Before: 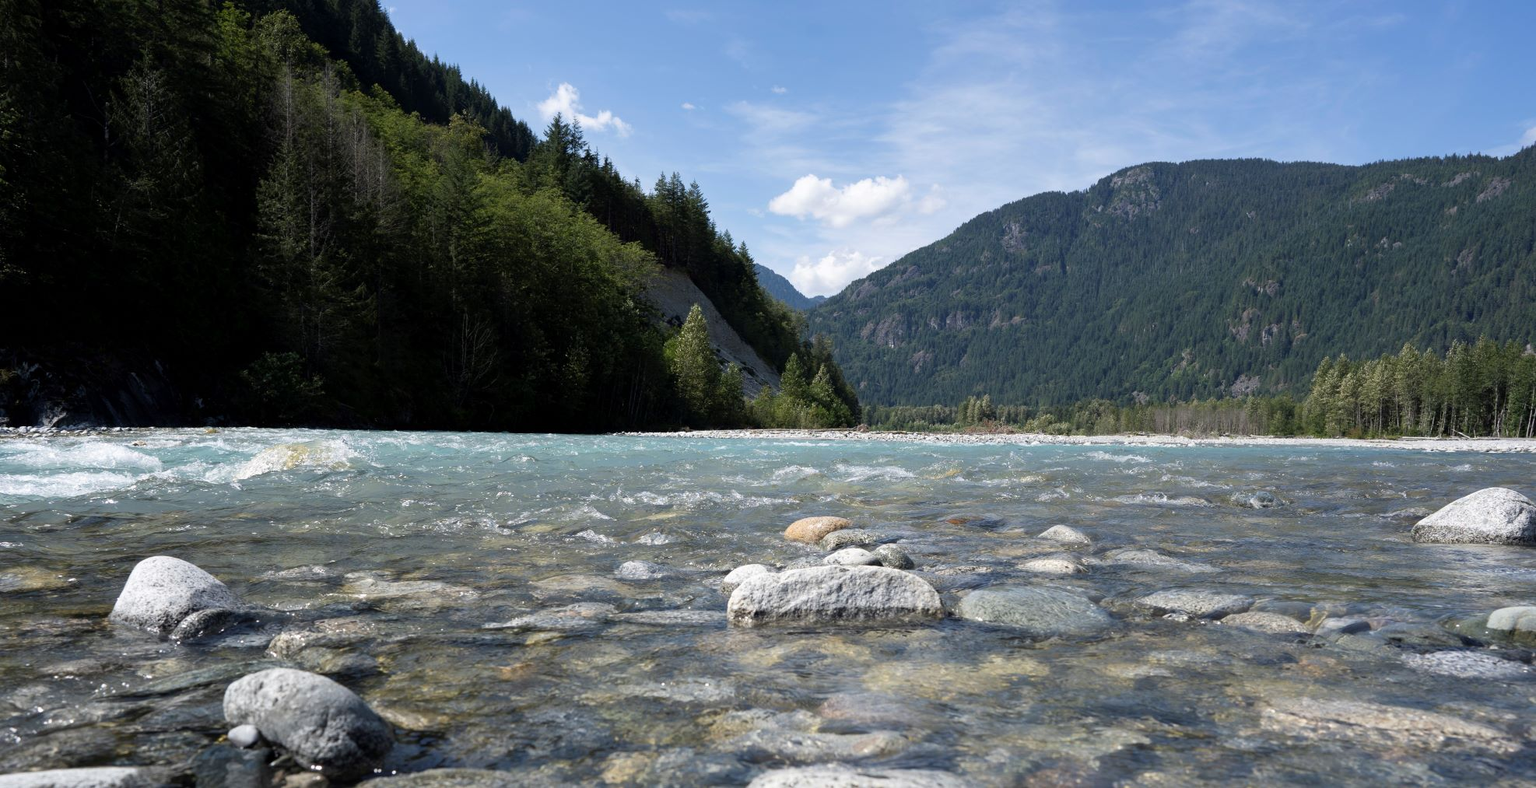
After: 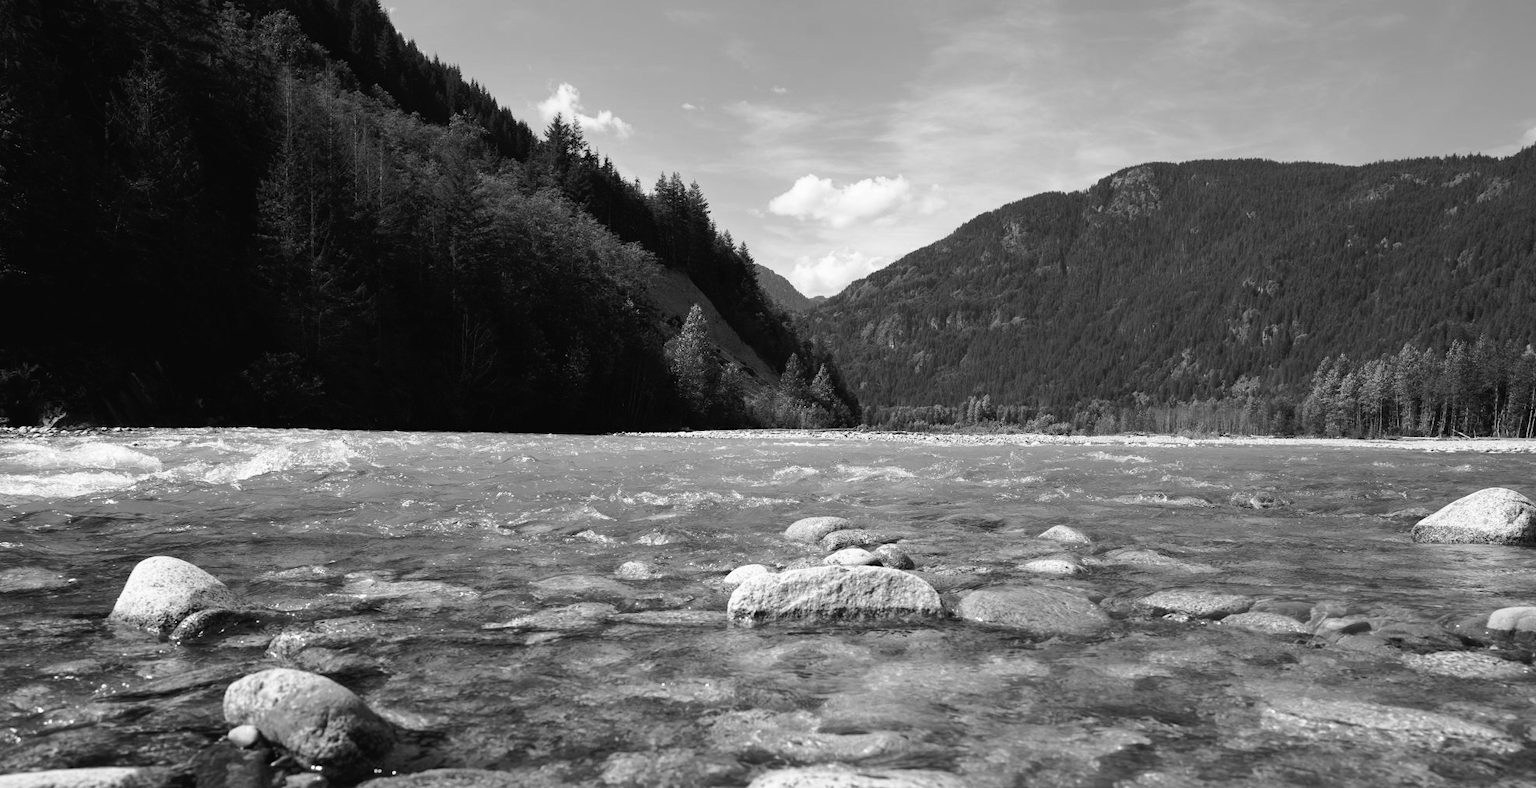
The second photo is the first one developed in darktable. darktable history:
tone curve: curves: ch0 [(0, 0.021) (0.059, 0.053) (0.212, 0.18) (0.337, 0.304) (0.495, 0.505) (0.725, 0.731) (0.89, 0.919) (1, 1)]; ch1 [(0, 0) (0.094, 0.081) (0.311, 0.282) (0.421, 0.417) (0.479, 0.475) (0.54, 0.55) (0.615, 0.65) (0.683, 0.688) (1, 1)]; ch2 [(0, 0) (0.257, 0.217) (0.44, 0.431) (0.498, 0.507) (0.603, 0.598) (1, 1)], color space Lab, independent channels, preserve colors none
monochrome: a 2.21, b -1.33, size 2.2
